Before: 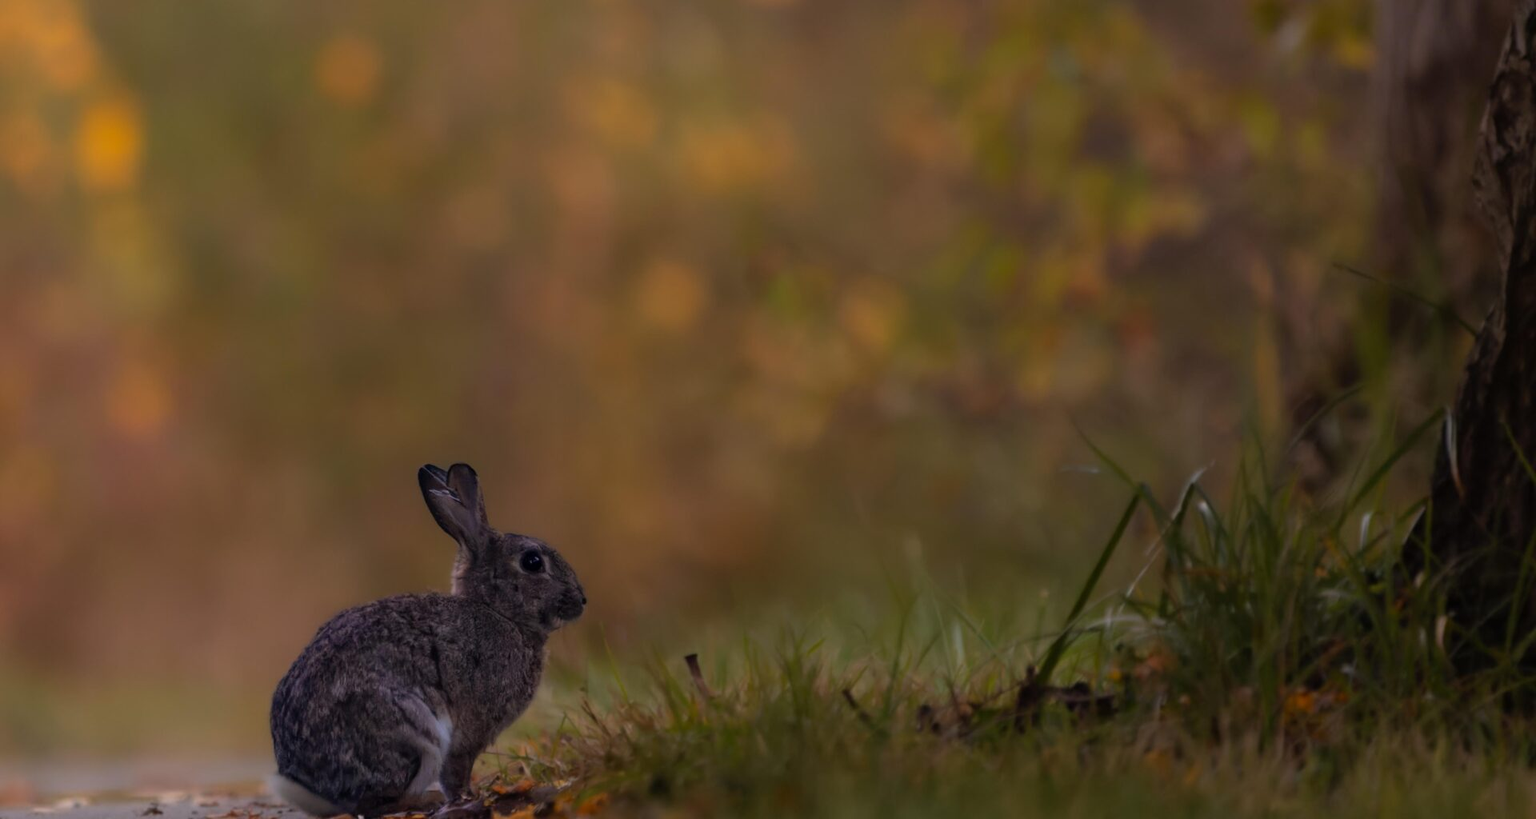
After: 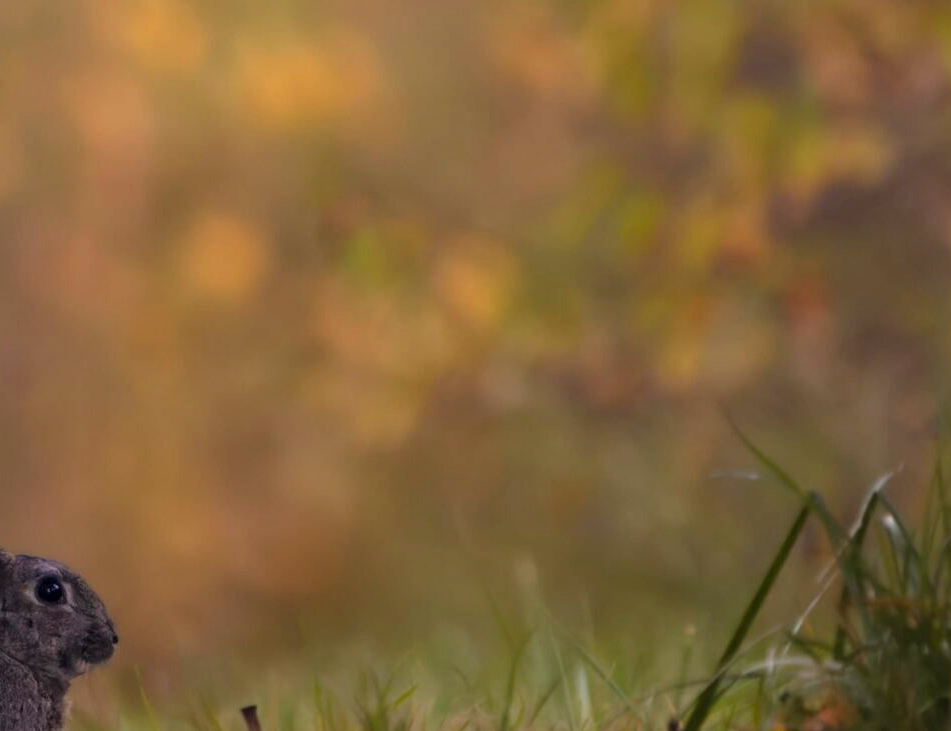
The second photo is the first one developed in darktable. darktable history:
crop: left 32.075%, top 10.976%, right 18.355%, bottom 17.596%
exposure: exposure 1 EV, compensate highlight preservation false
